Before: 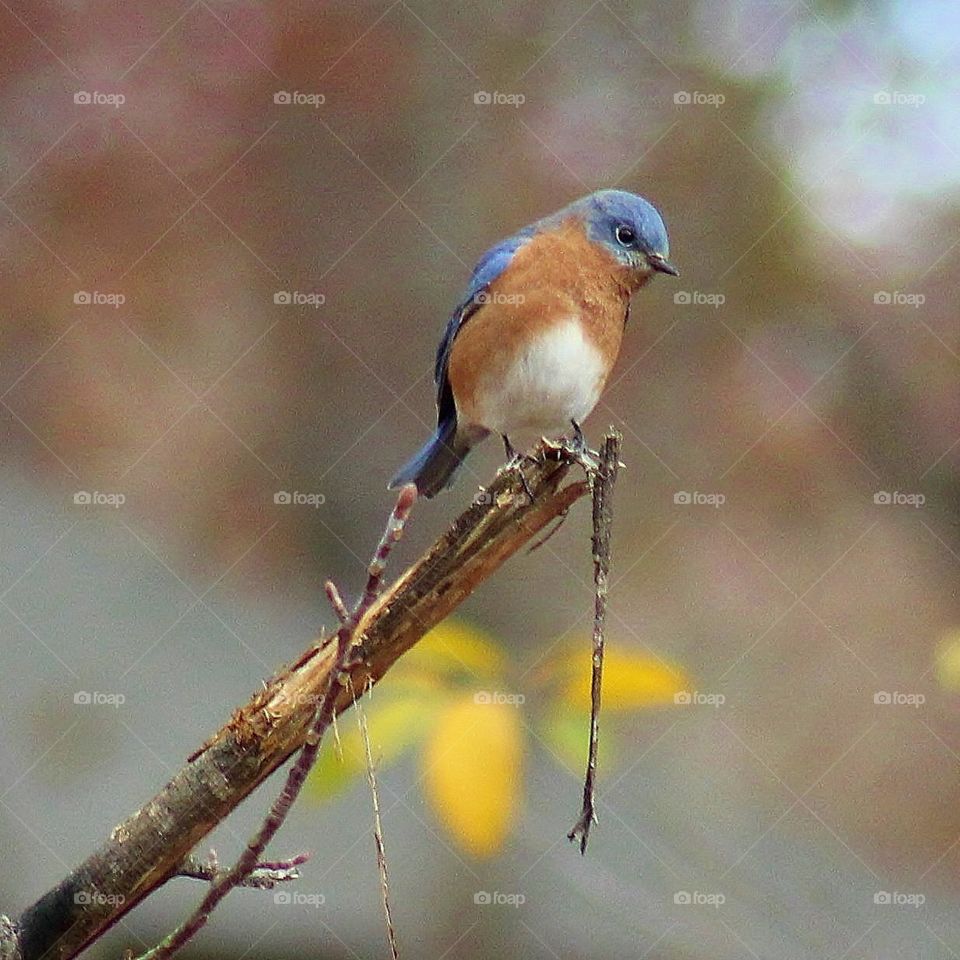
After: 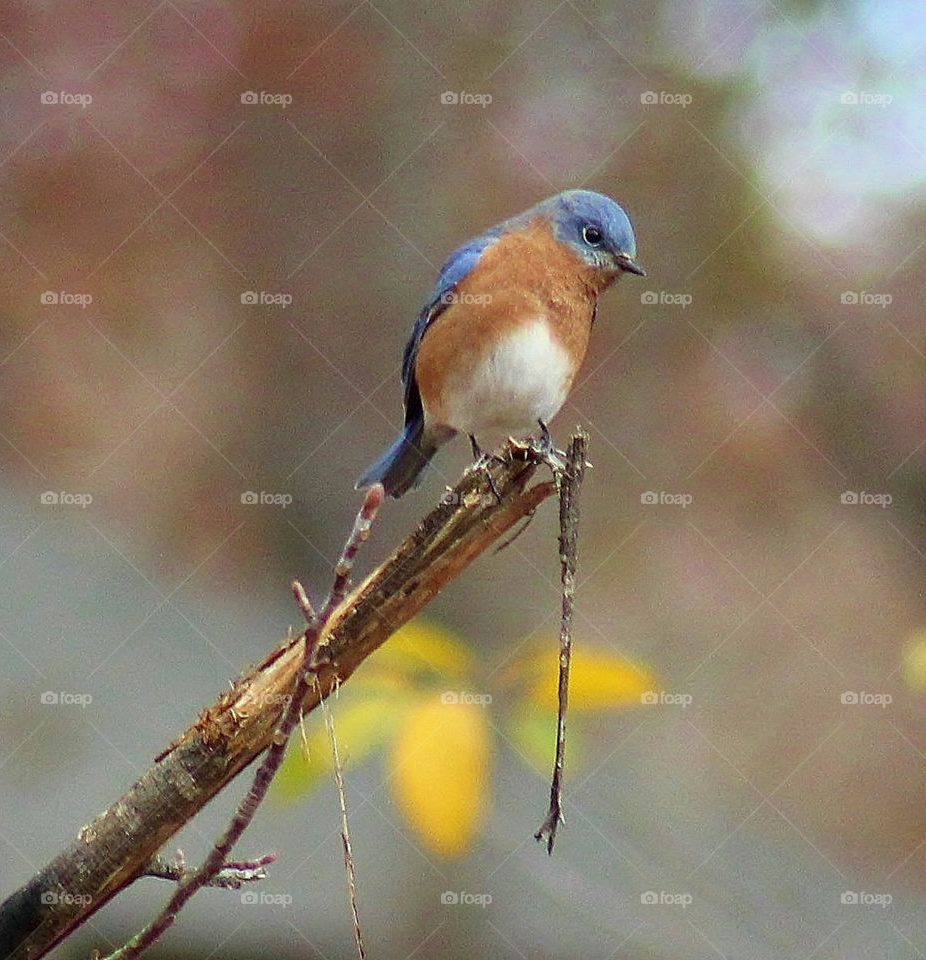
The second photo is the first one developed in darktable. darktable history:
crop and rotate: left 3.515%
tone equalizer: mask exposure compensation -0.489 EV
